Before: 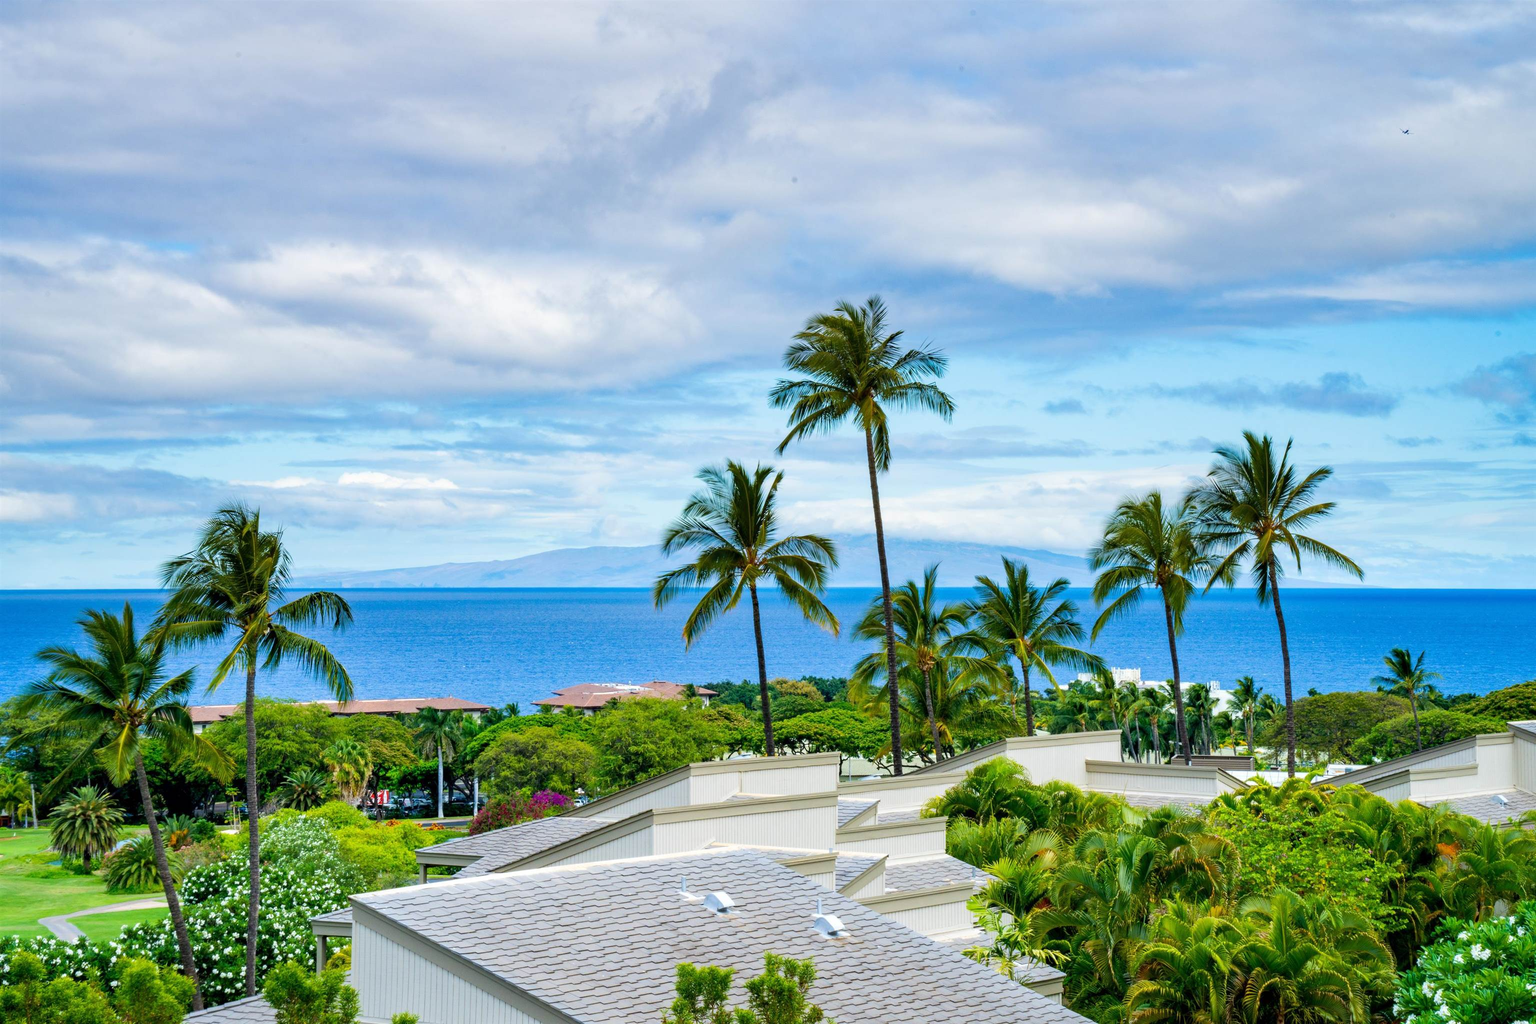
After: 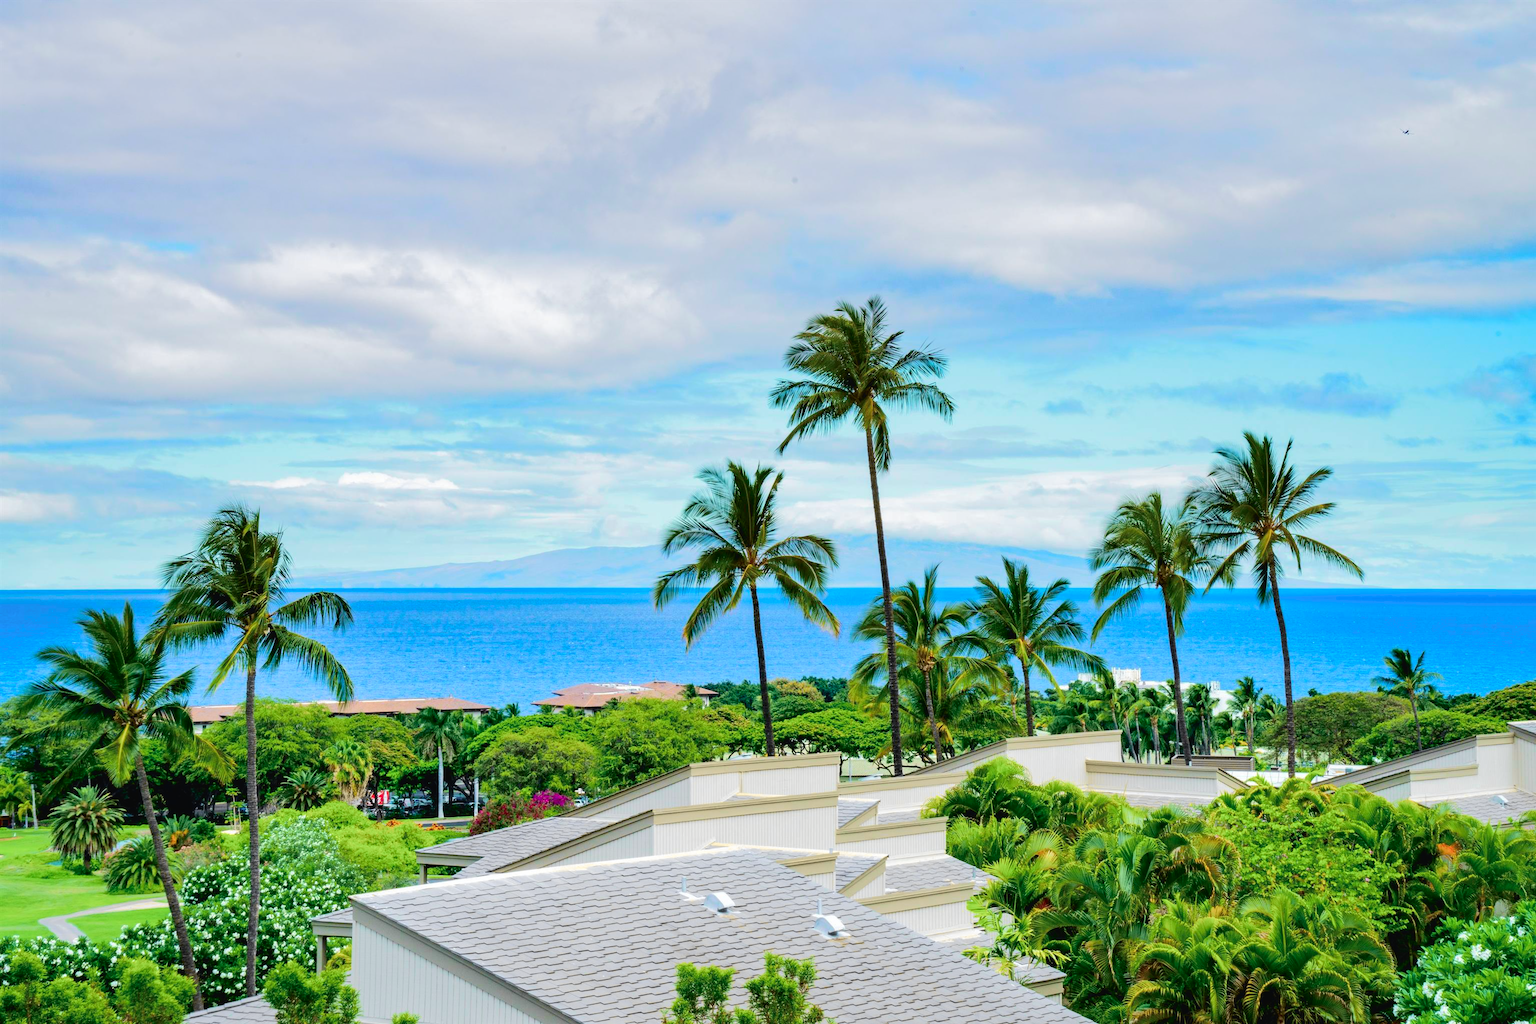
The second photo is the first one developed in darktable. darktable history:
tone curve: curves: ch0 [(0, 0.023) (0.037, 0.04) (0.131, 0.128) (0.304, 0.331) (0.504, 0.584) (0.616, 0.687) (0.704, 0.764) (0.808, 0.823) (1, 1)]; ch1 [(0, 0) (0.301, 0.3) (0.477, 0.472) (0.493, 0.497) (0.508, 0.501) (0.544, 0.541) (0.563, 0.565) (0.626, 0.66) (0.721, 0.776) (1, 1)]; ch2 [(0, 0) (0.249, 0.216) (0.349, 0.343) (0.424, 0.442) (0.476, 0.483) (0.502, 0.5) (0.517, 0.519) (0.532, 0.553) (0.569, 0.587) (0.634, 0.628) (0.706, 0.729) (0.828, 0.742) (1, 0.9)], color space Lab, independent channels, preserve colors none
